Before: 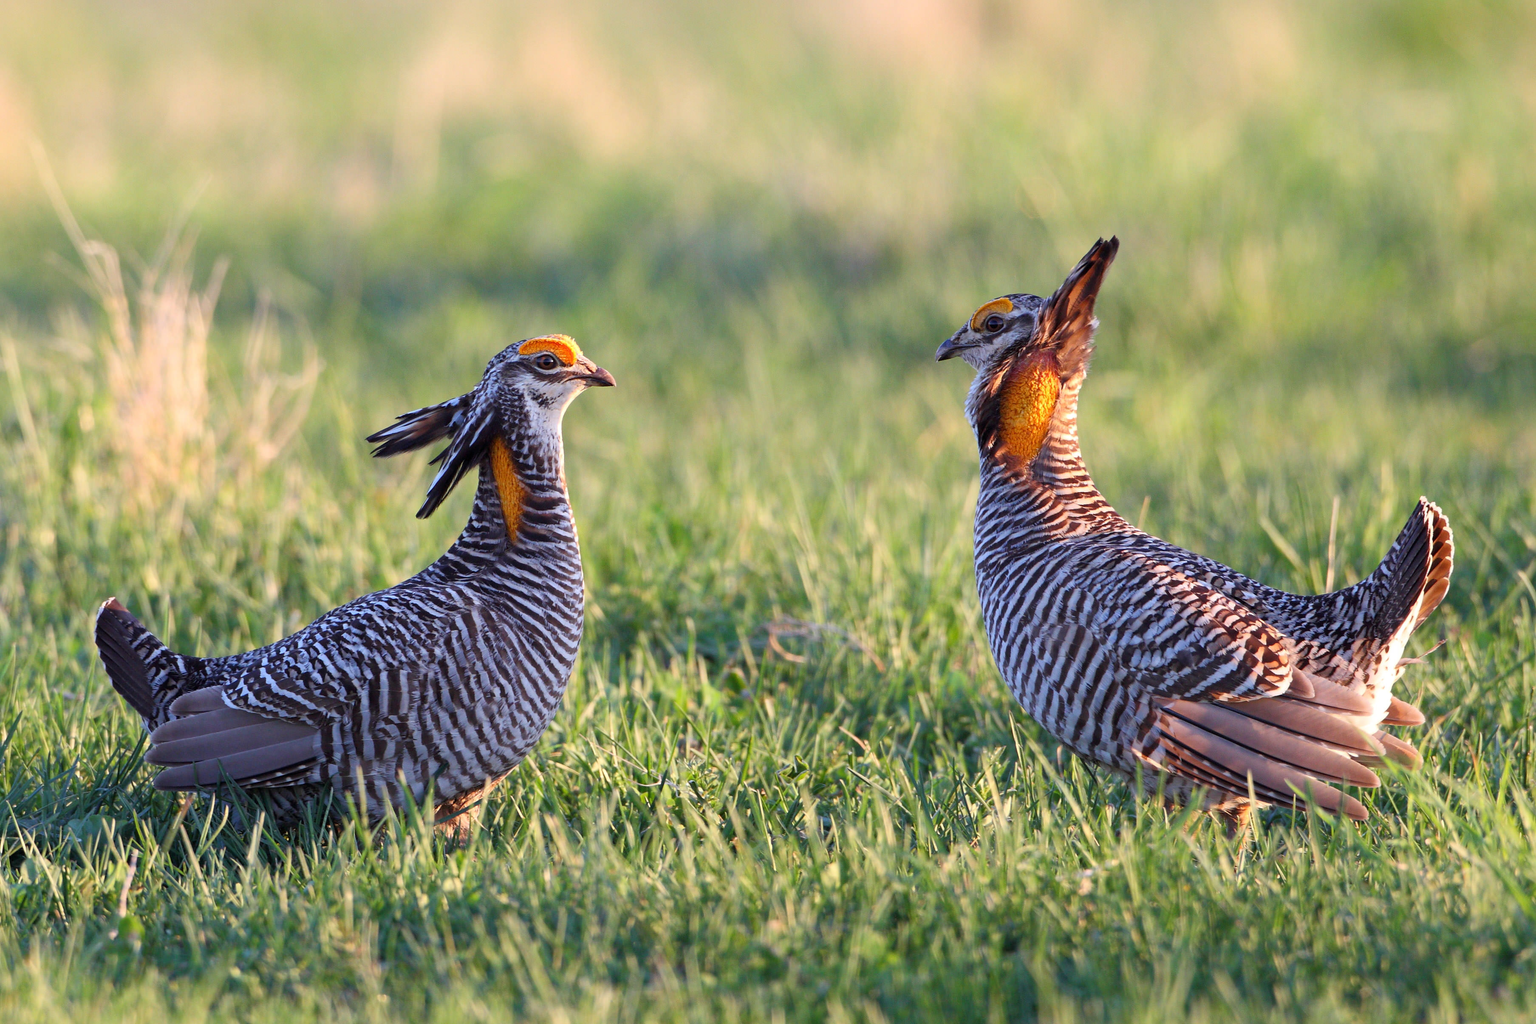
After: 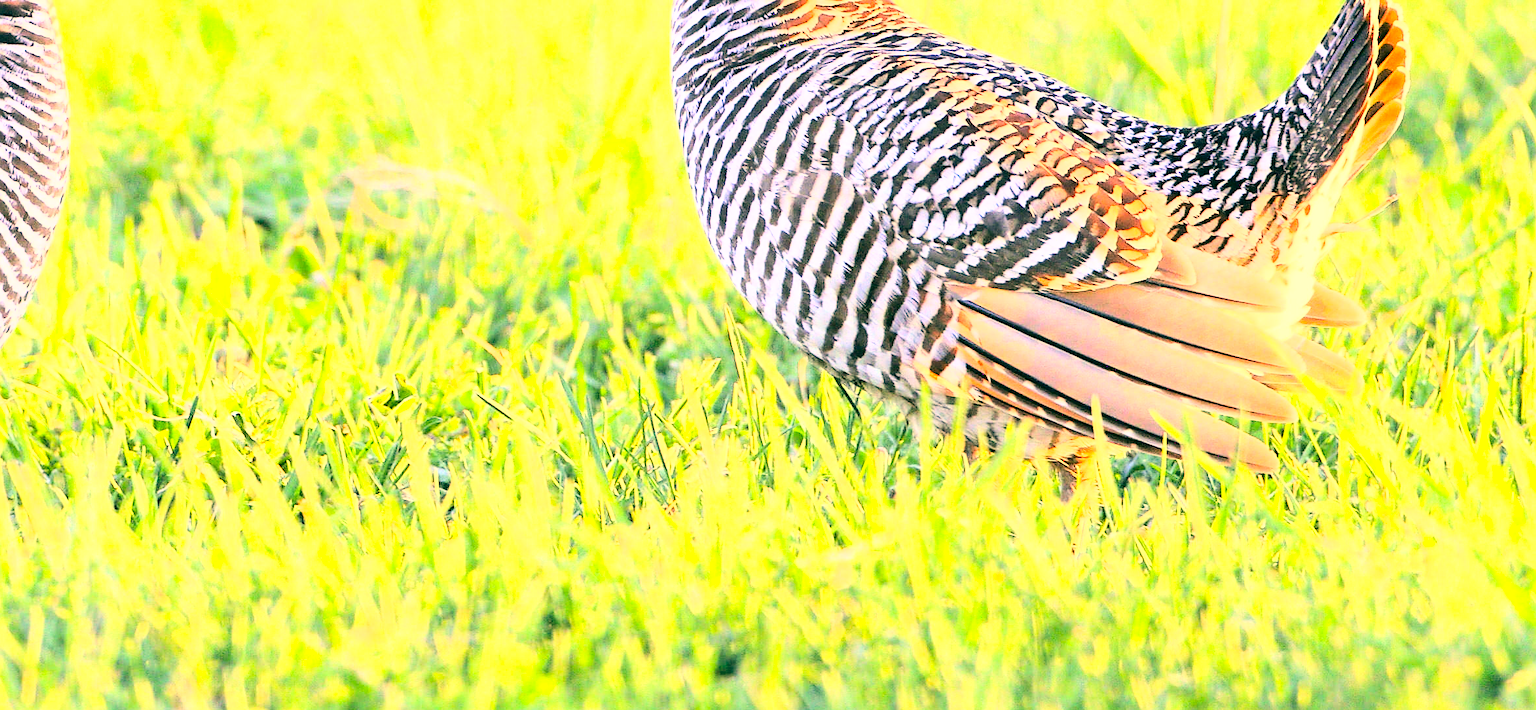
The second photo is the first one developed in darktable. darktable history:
crop and rotate: left 35.09%, top 50.153%, bottom 4.805%
base curve: curves: ch0 [(0, 0.003) (0.001, 0.002) (0.006, 0.004) (0.02, 0.022) (0.048, 0.086) (0.094, 0.234) (0.162, 0.431) (0.258, 0.629) (0.385, 0.8) (0.548, 0.918) (0.751, 0.988) (1, 1)]
color correction: highlights a* 5.7, highlights b* 33.06, shadows a* -26.36, shadows b* 4
exposure: black level correction 0, exposure 1.456 EV, compensate exposure bias true, compensate highlight preservation false
sharpen: on, module defaults
